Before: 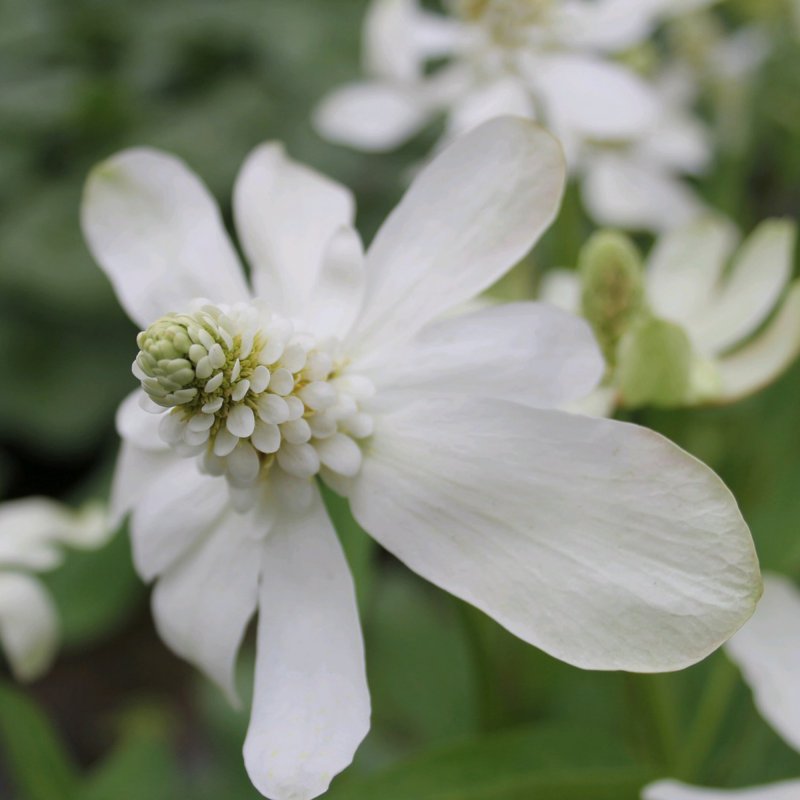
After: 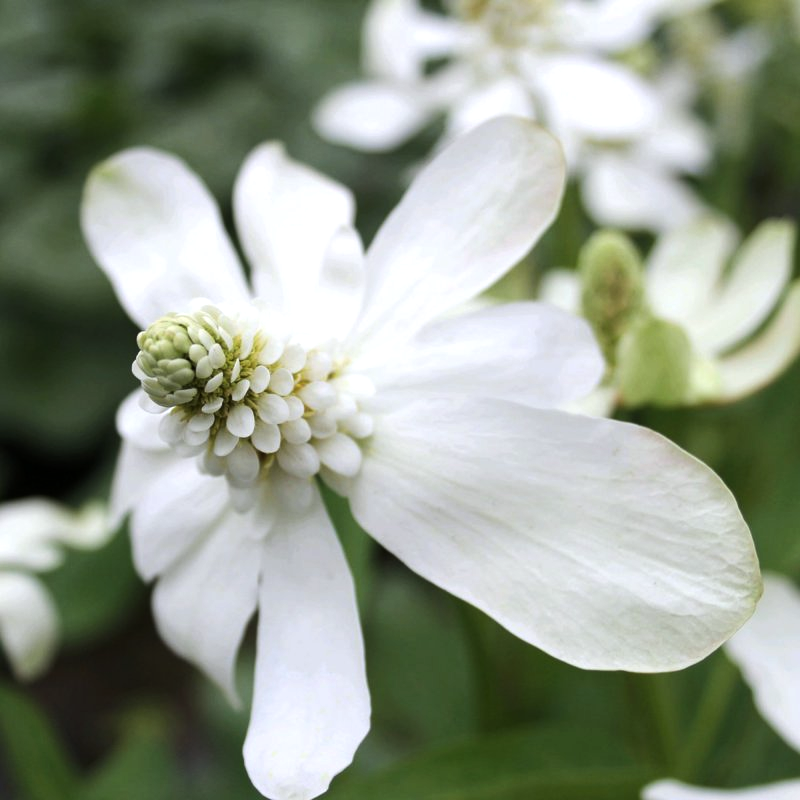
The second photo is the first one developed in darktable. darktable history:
white balance: red 0.982, blue 1.018
tone equalizer: -8 EV -0.75 EV, -7 EV -0.7 EV, -6 EV -0.6 EV, -5 EV -0.4 EV, -3 EV 0.4 EV, -2 EV 0.6 EV, -1 EV 0.7 EV, +0 EV 0.75 EV, edges refinement/feathering 500, mask exposure compensation -1.57 EV, preserve details no
